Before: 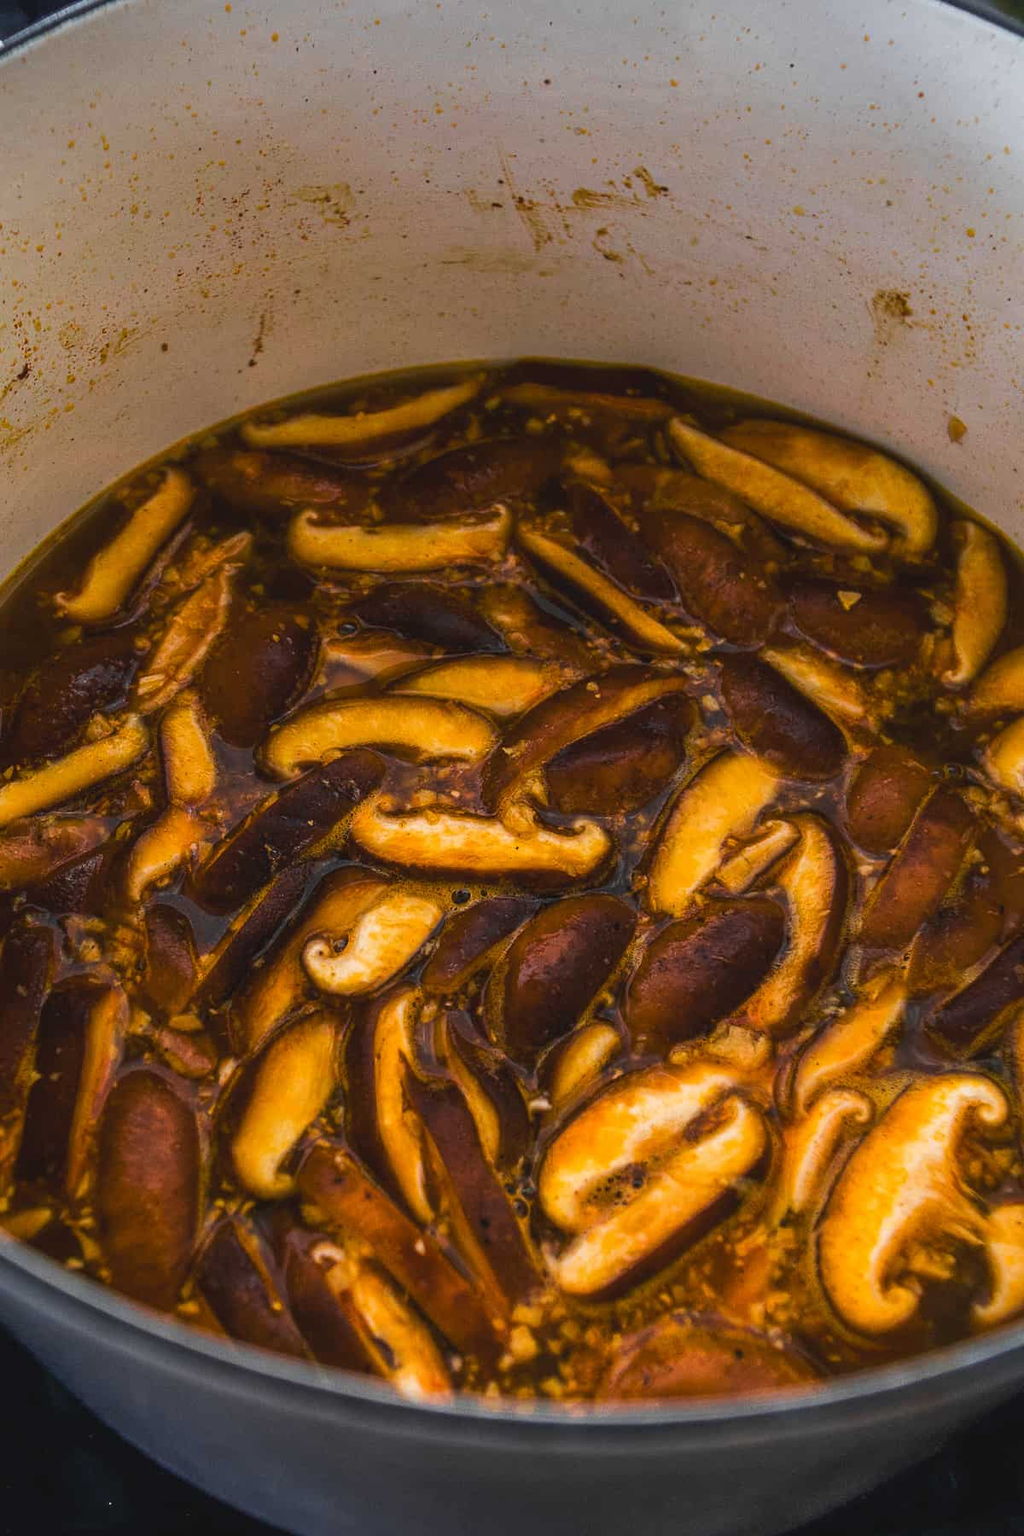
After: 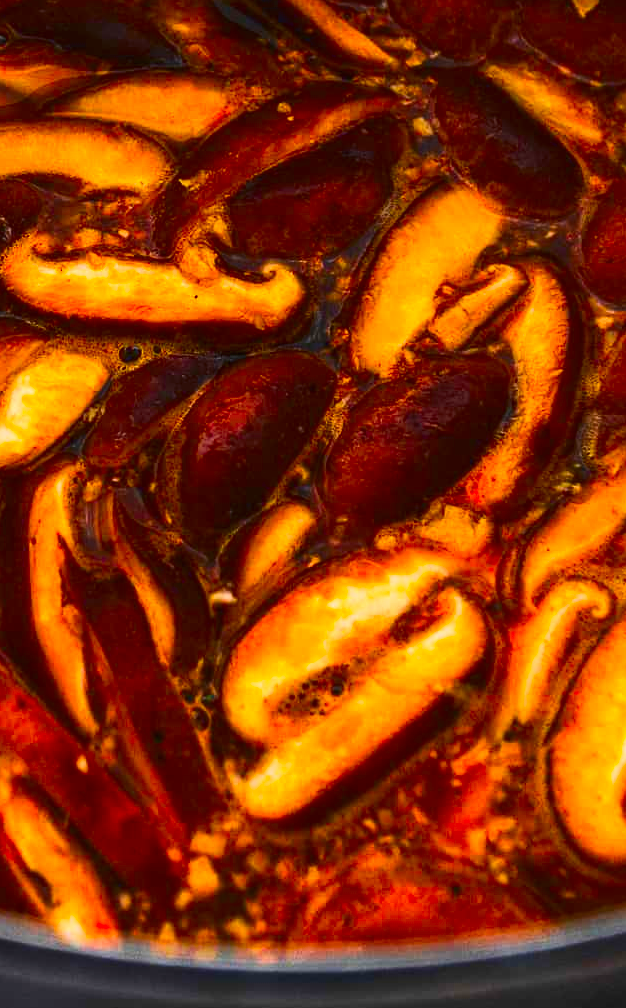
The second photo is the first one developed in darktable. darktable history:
contrast brightness saturation: contrast 0.265, brightness 0.012, saturation 0.872
crop: left 34.248%, top 38.759%, right 13.582%, bottom 5.237%
